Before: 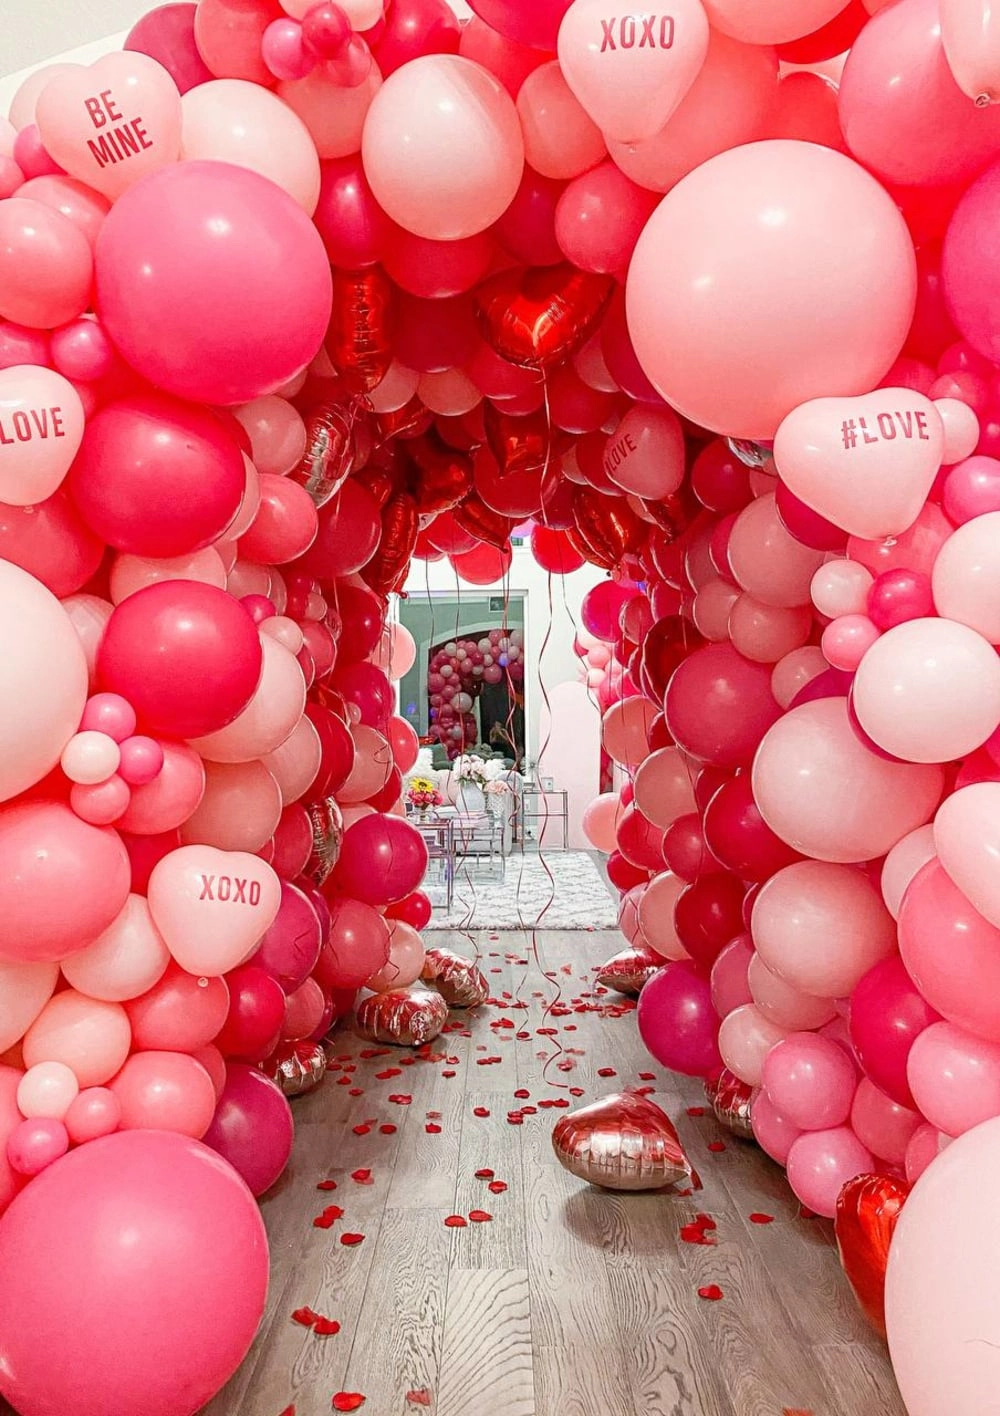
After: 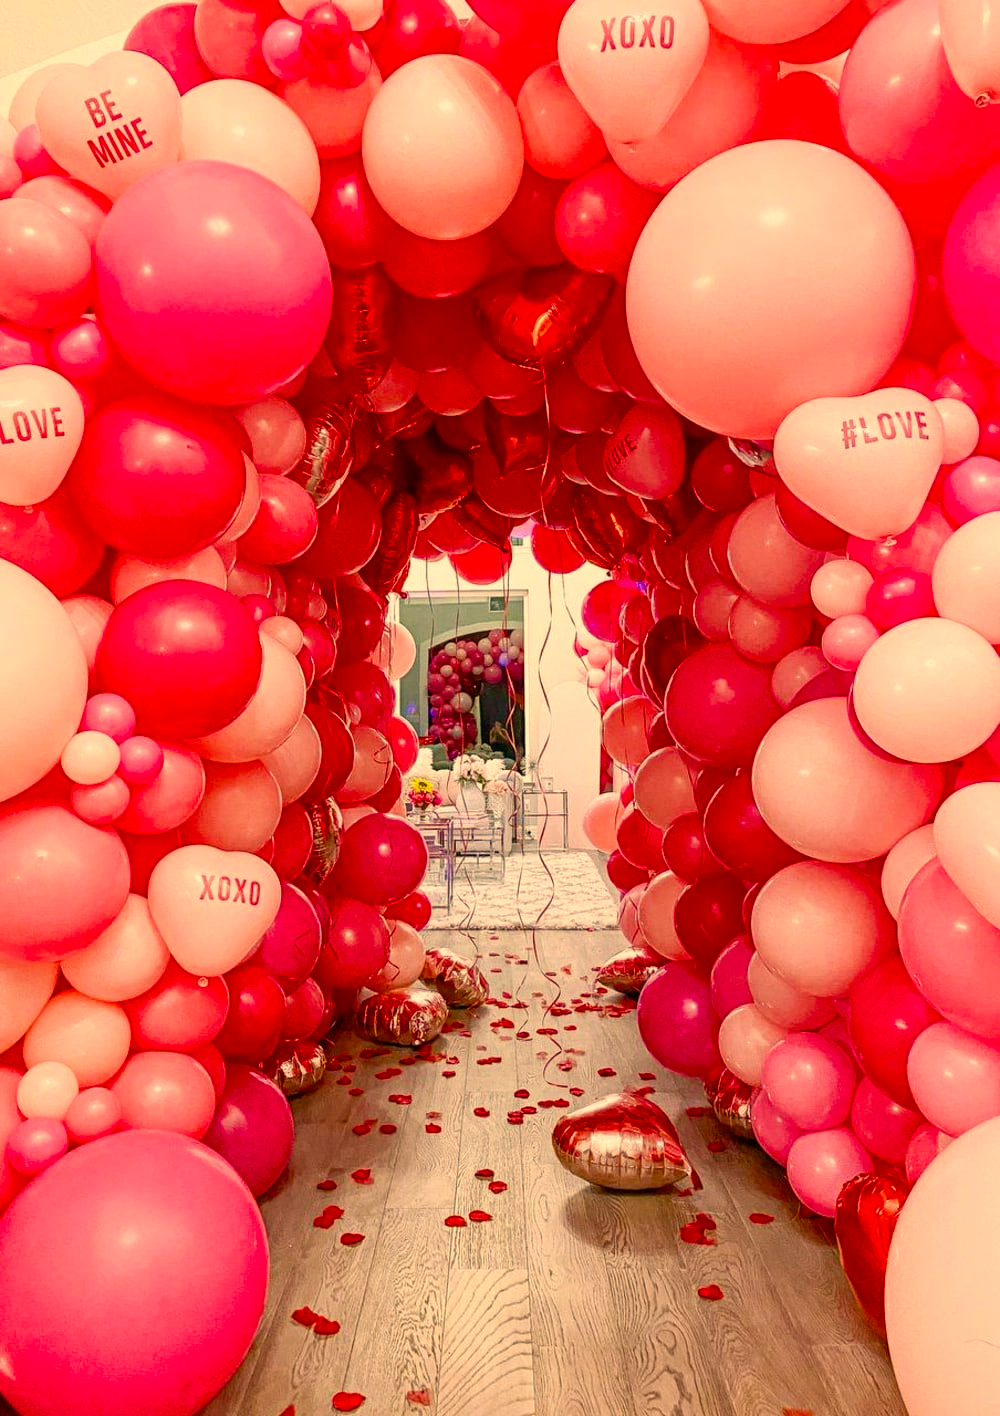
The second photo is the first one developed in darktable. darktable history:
color balance rgb: perceptual saturation grading › global saturation 20%, perceptual saturation grading › highlights -25%, perceptual saturation grading › shadows 50%
color correction: highlights a* 15, highlights b* 31.55
